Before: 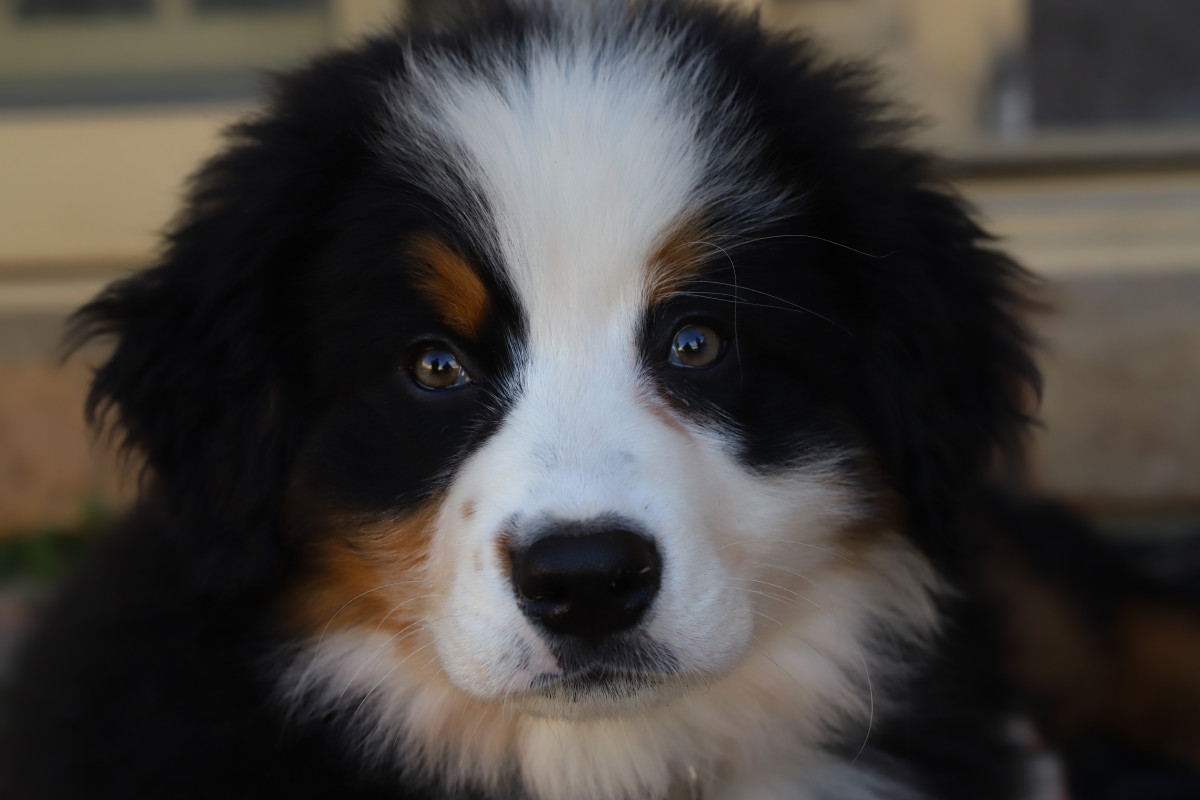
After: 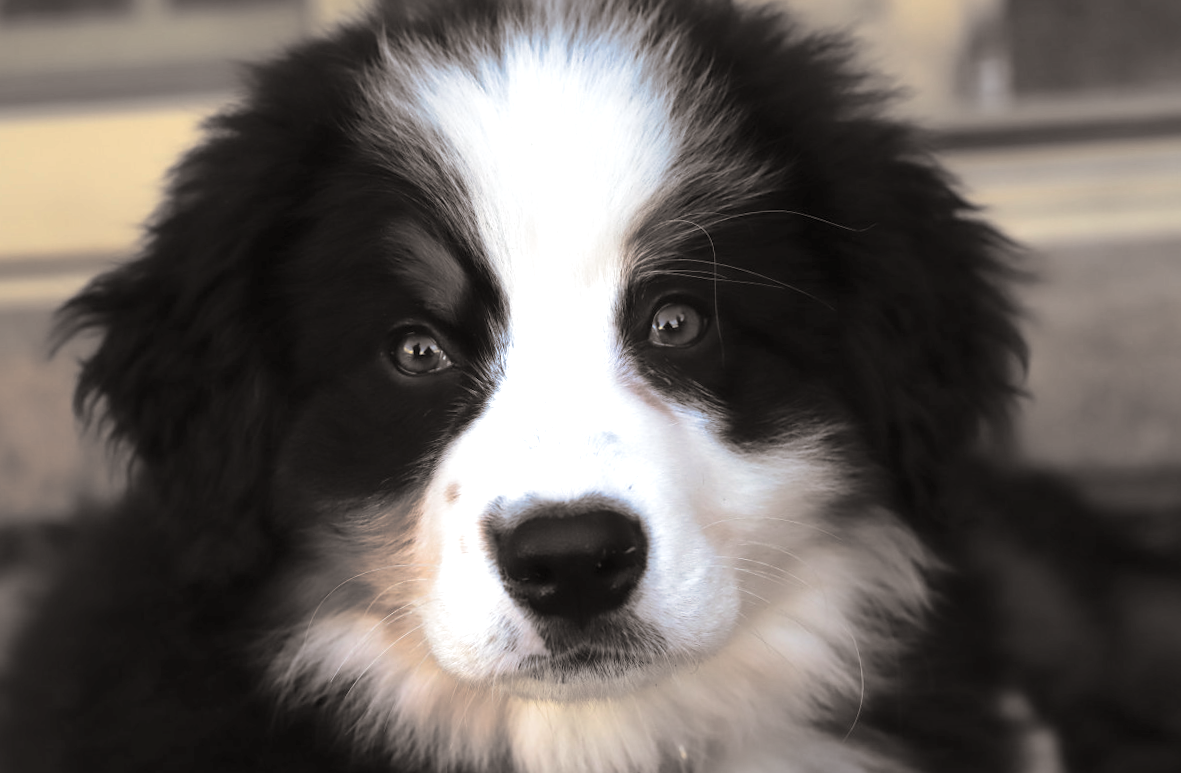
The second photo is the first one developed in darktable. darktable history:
split-toning: shadows › hue 26°, shadows › saturation 0.09, highlights › hue 40°, highlights › saturation 0.18, balance -63, compress 0%
exposure: black level correction 0, exposure 1.2 EV, compensate highlight preservation false
rotate and perspective: rotation -1.32°, lens shift (horizontal) -0.031, crop left 0.015, crop right 0.985, crop top 0.047, crop bottom 0.982
